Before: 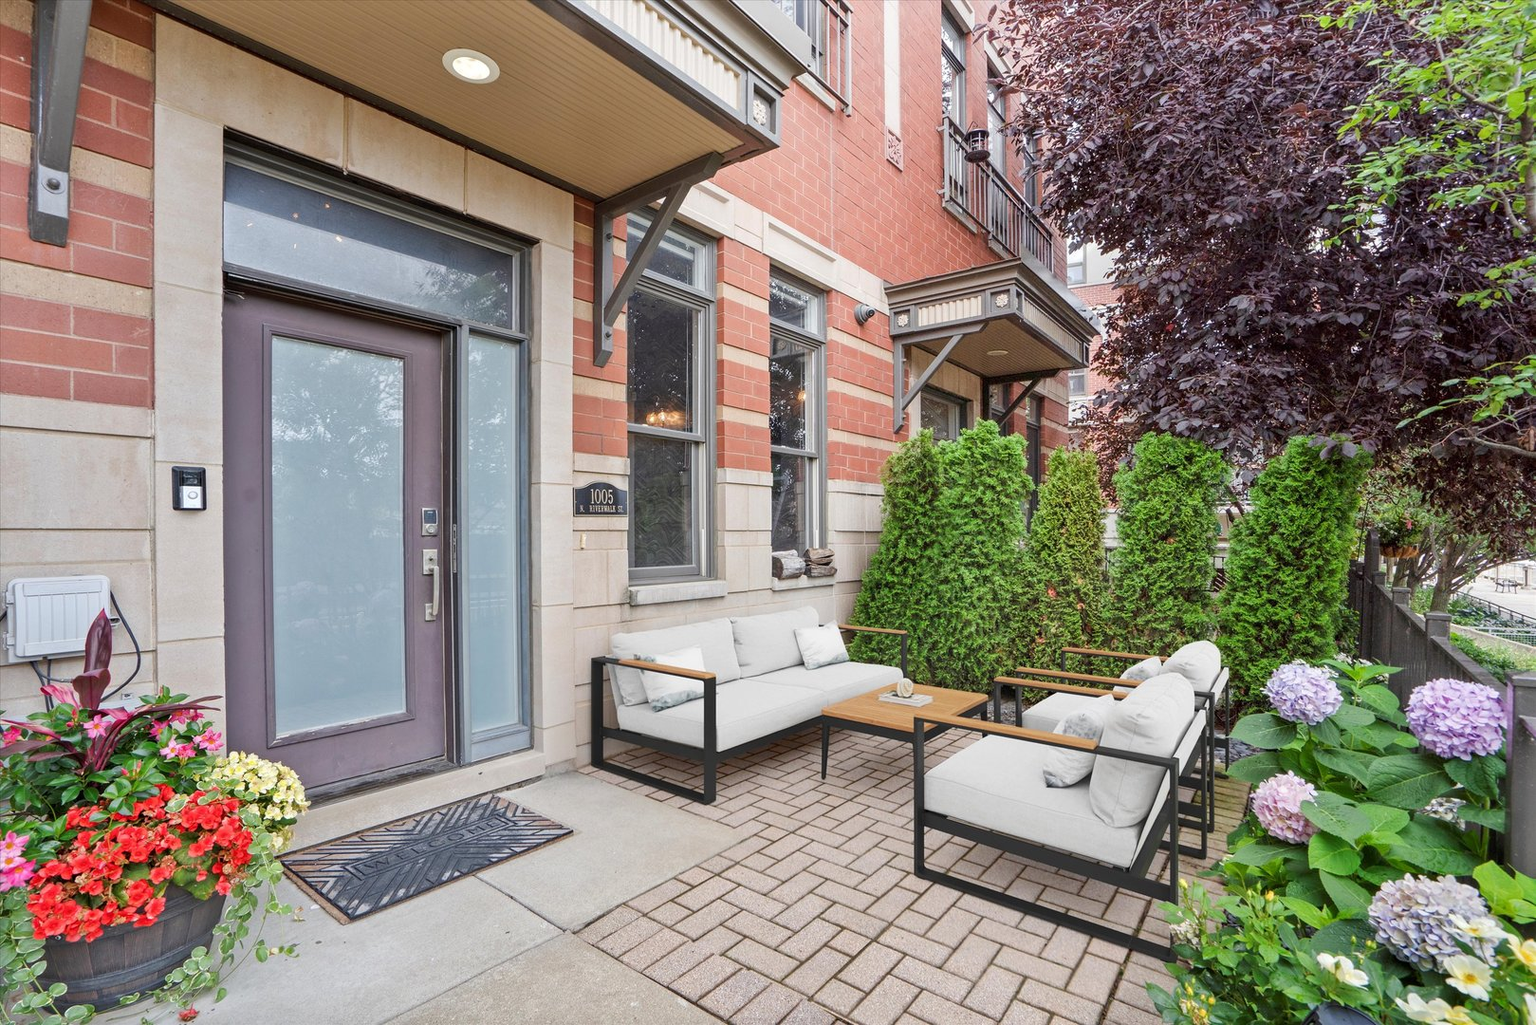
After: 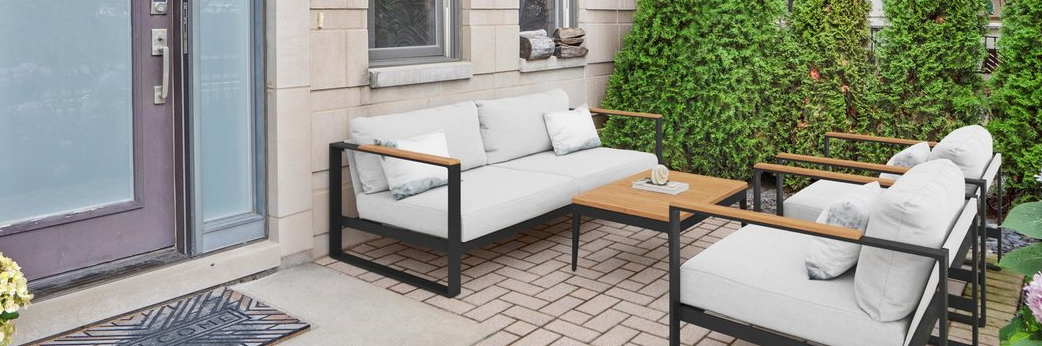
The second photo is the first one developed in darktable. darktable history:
crop: left 18.172%, top 50.99%, right 17.429%, bottom 16.919%
